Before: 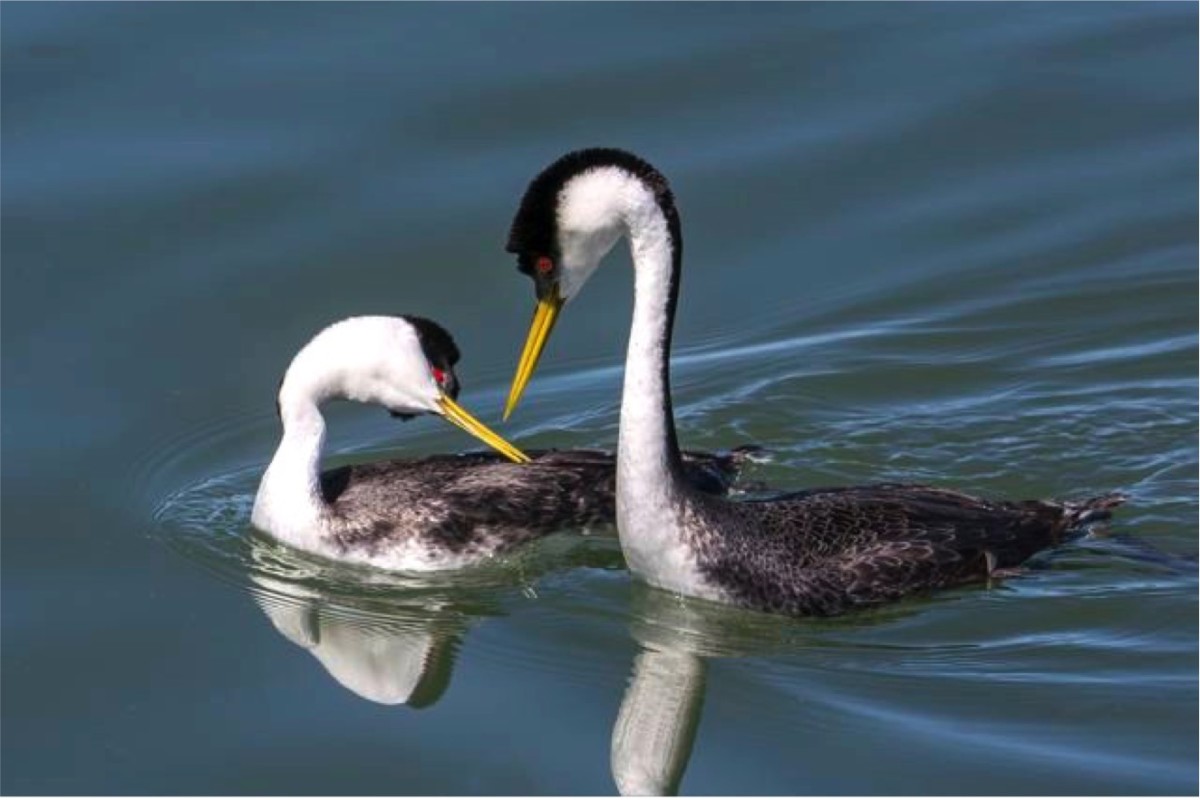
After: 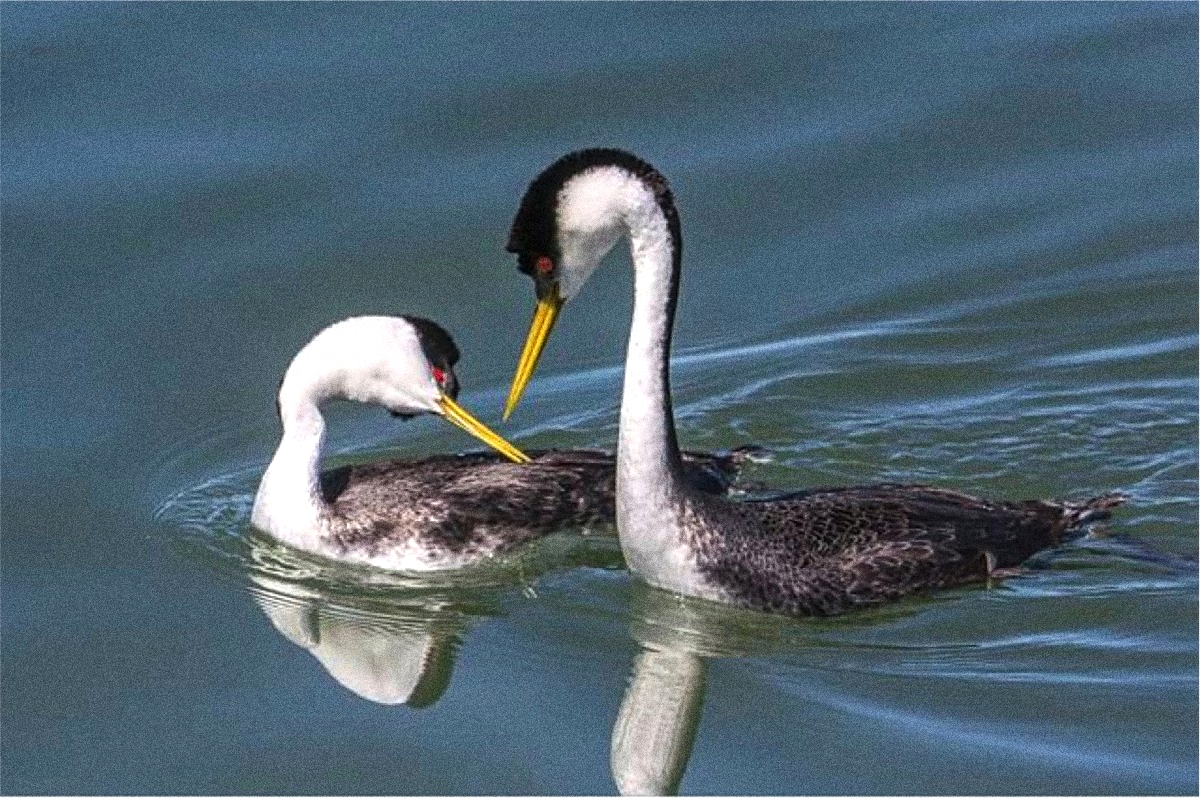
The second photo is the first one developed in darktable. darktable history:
grain: coarseness 14.49 ISO, strength 48.04%, mid-tones bias 35%
sharpen: on, module defaults
local contrast: detail 110%
exposure: exposure 0.2 EV, compensate highlight preservation false
